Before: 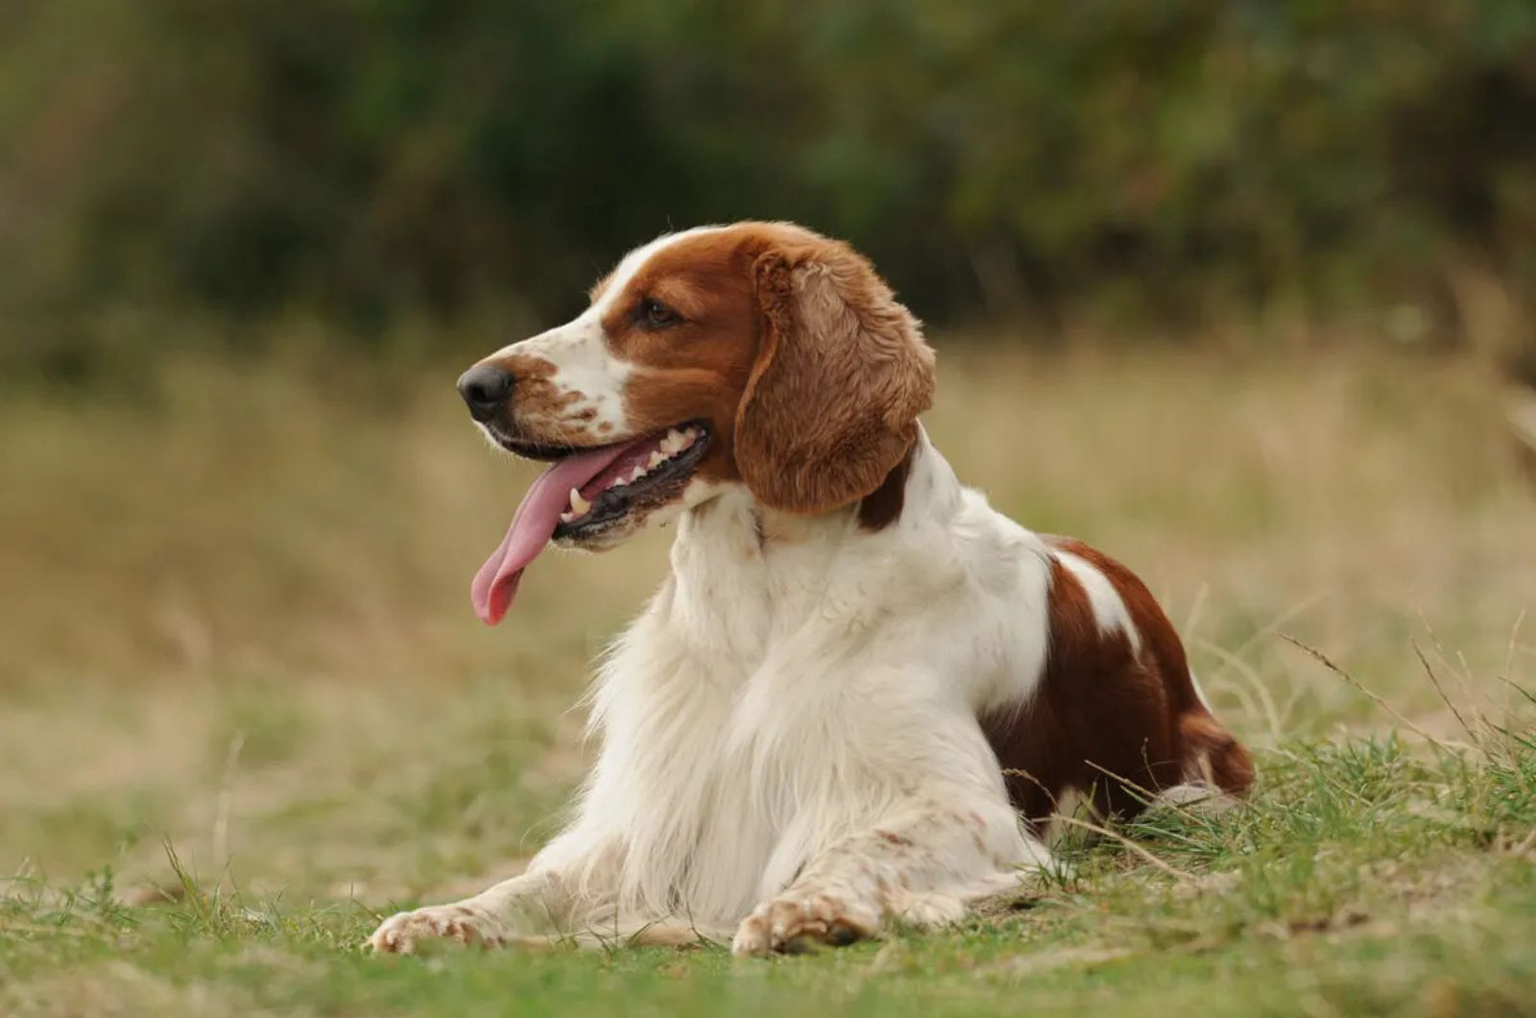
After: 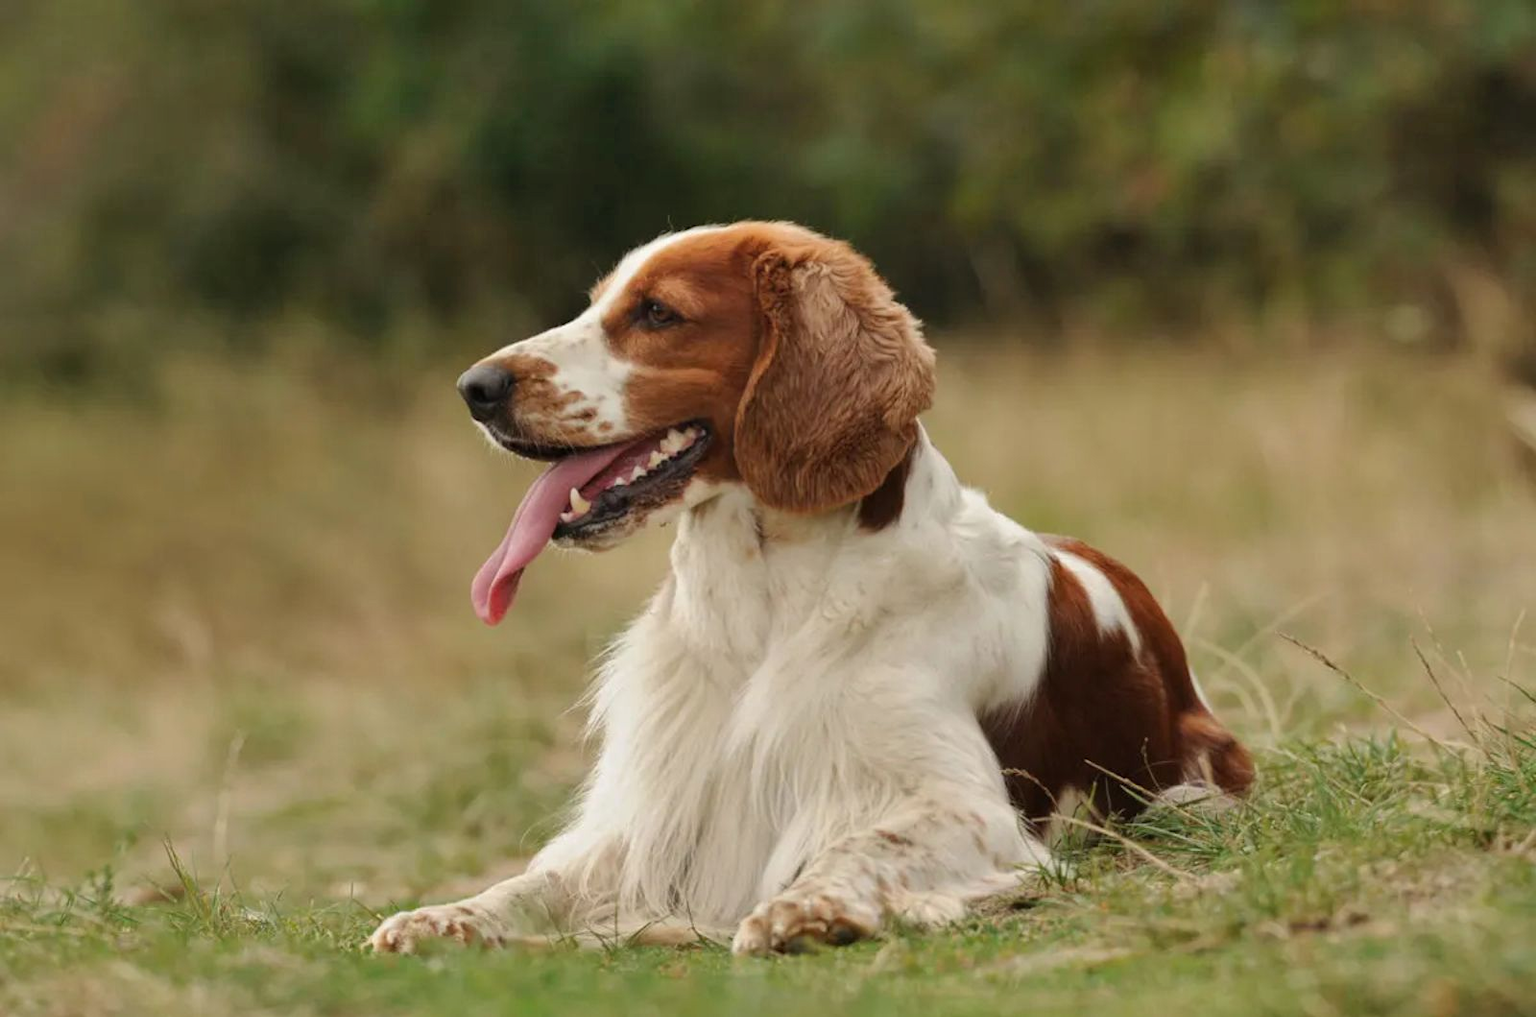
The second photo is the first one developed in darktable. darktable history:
shadows and highlights: white point adjustment 0.028, soften with gaussian
